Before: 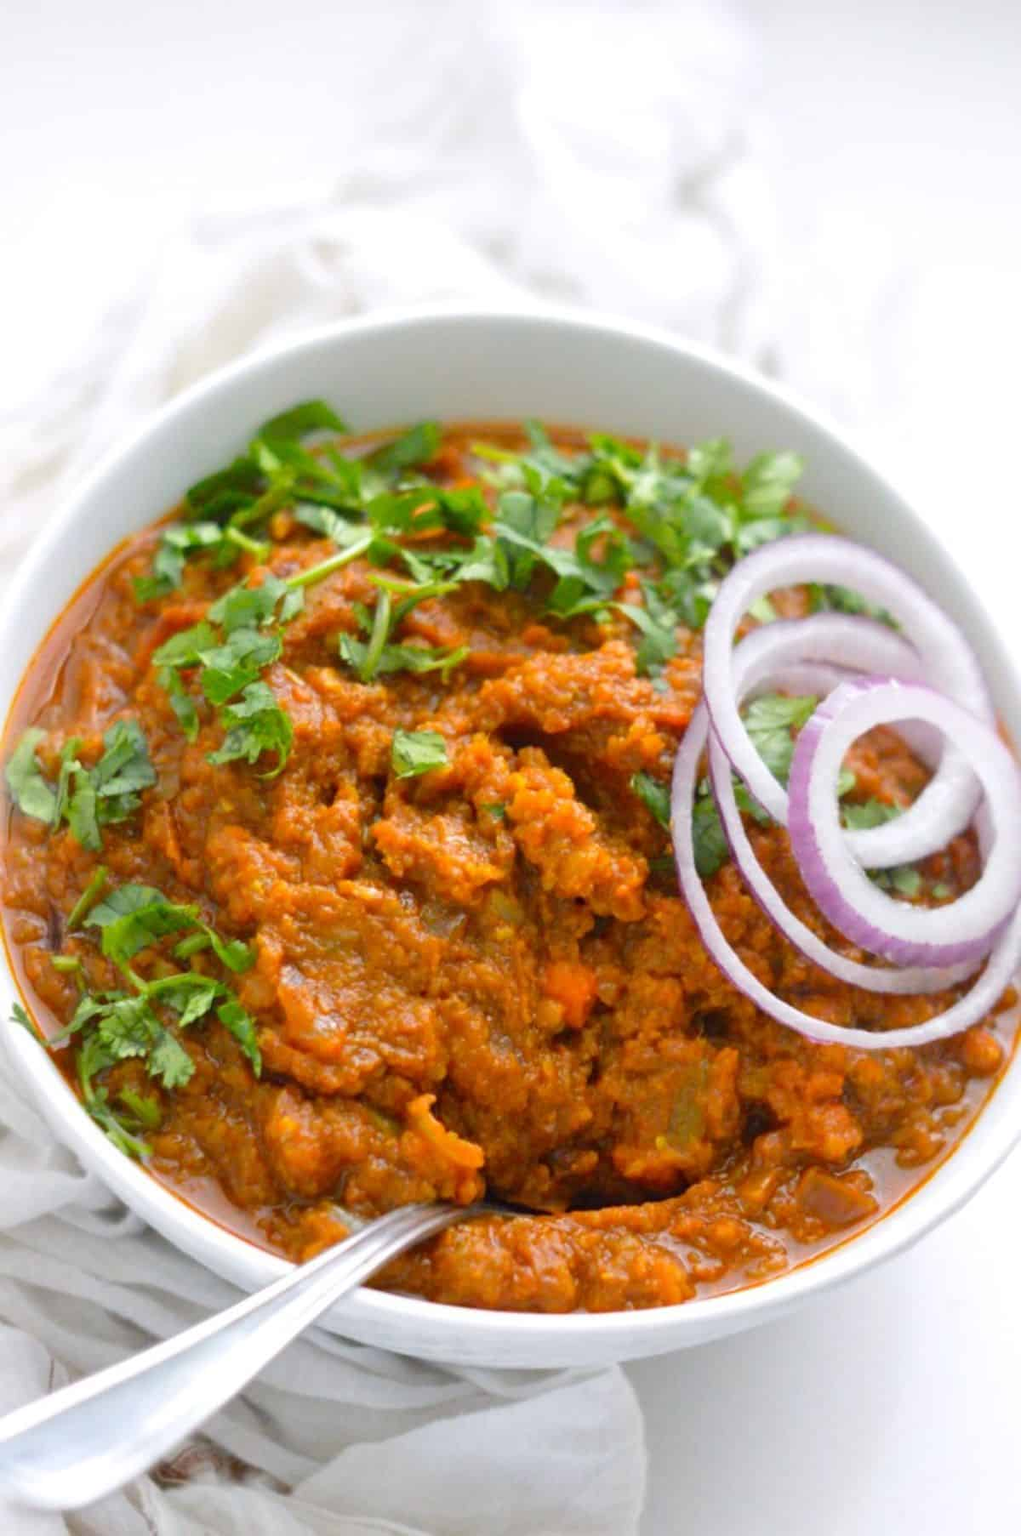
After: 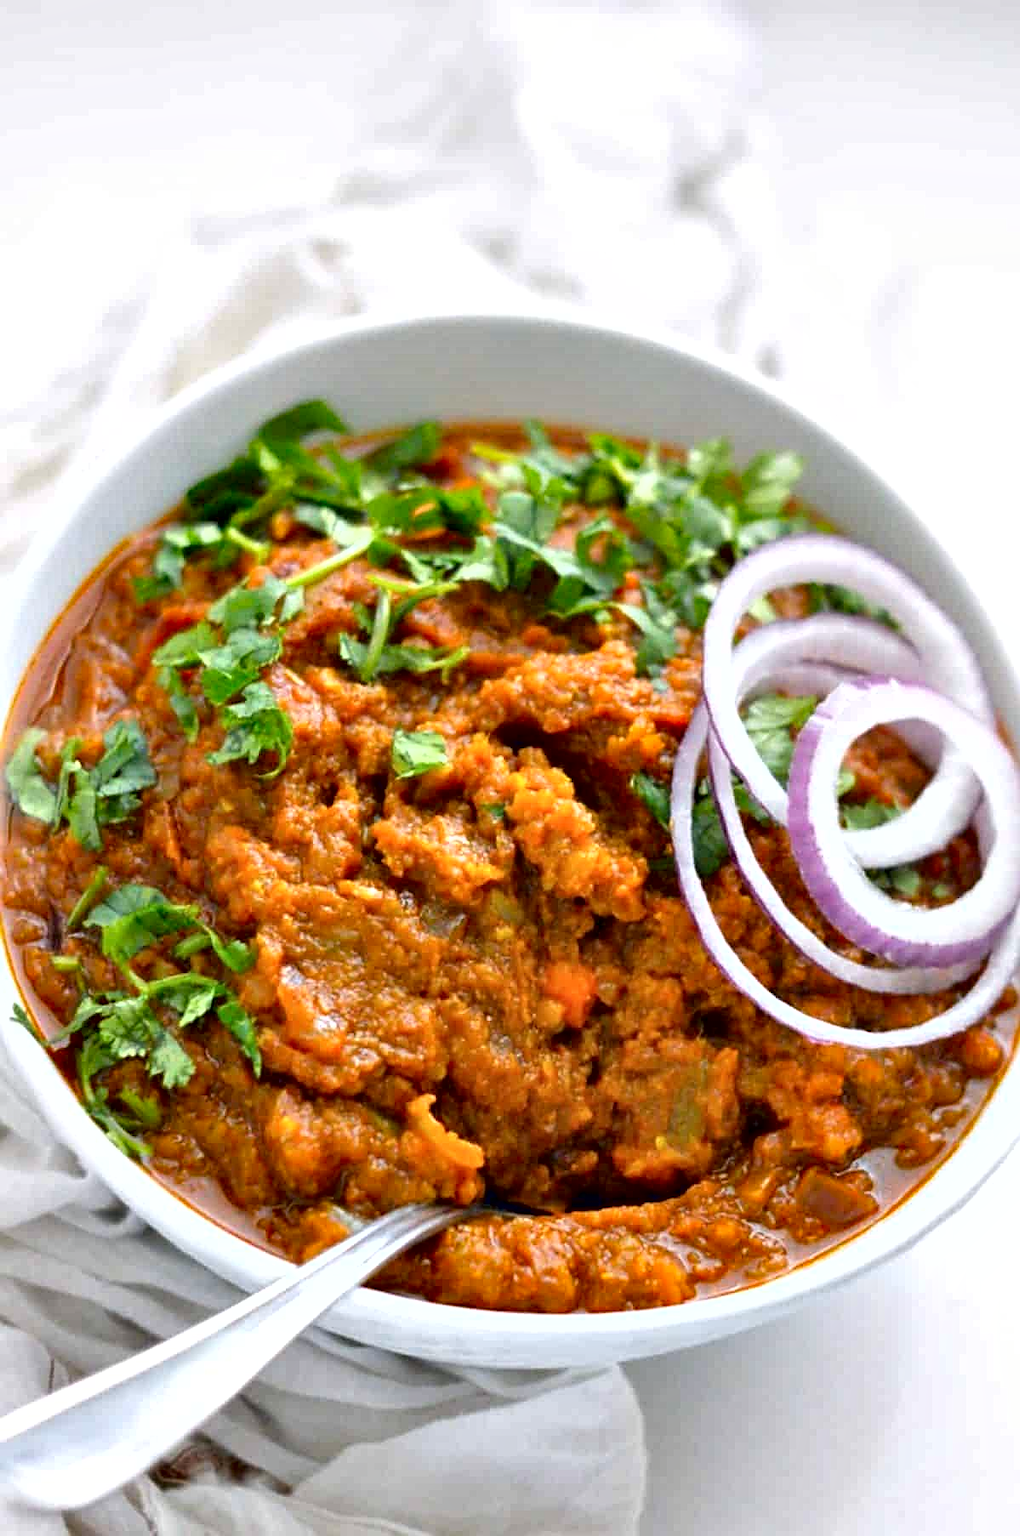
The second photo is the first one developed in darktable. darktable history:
sharpen: on, module defaults
contrast equalizer: octaves 7, y [[0.6 ×6], [0.55 ×6], [0 ×6], [0 ×6], [0 ×6]]
shadows and highlights: shadows 36.4, highlights -27.01, soften with gaussian
